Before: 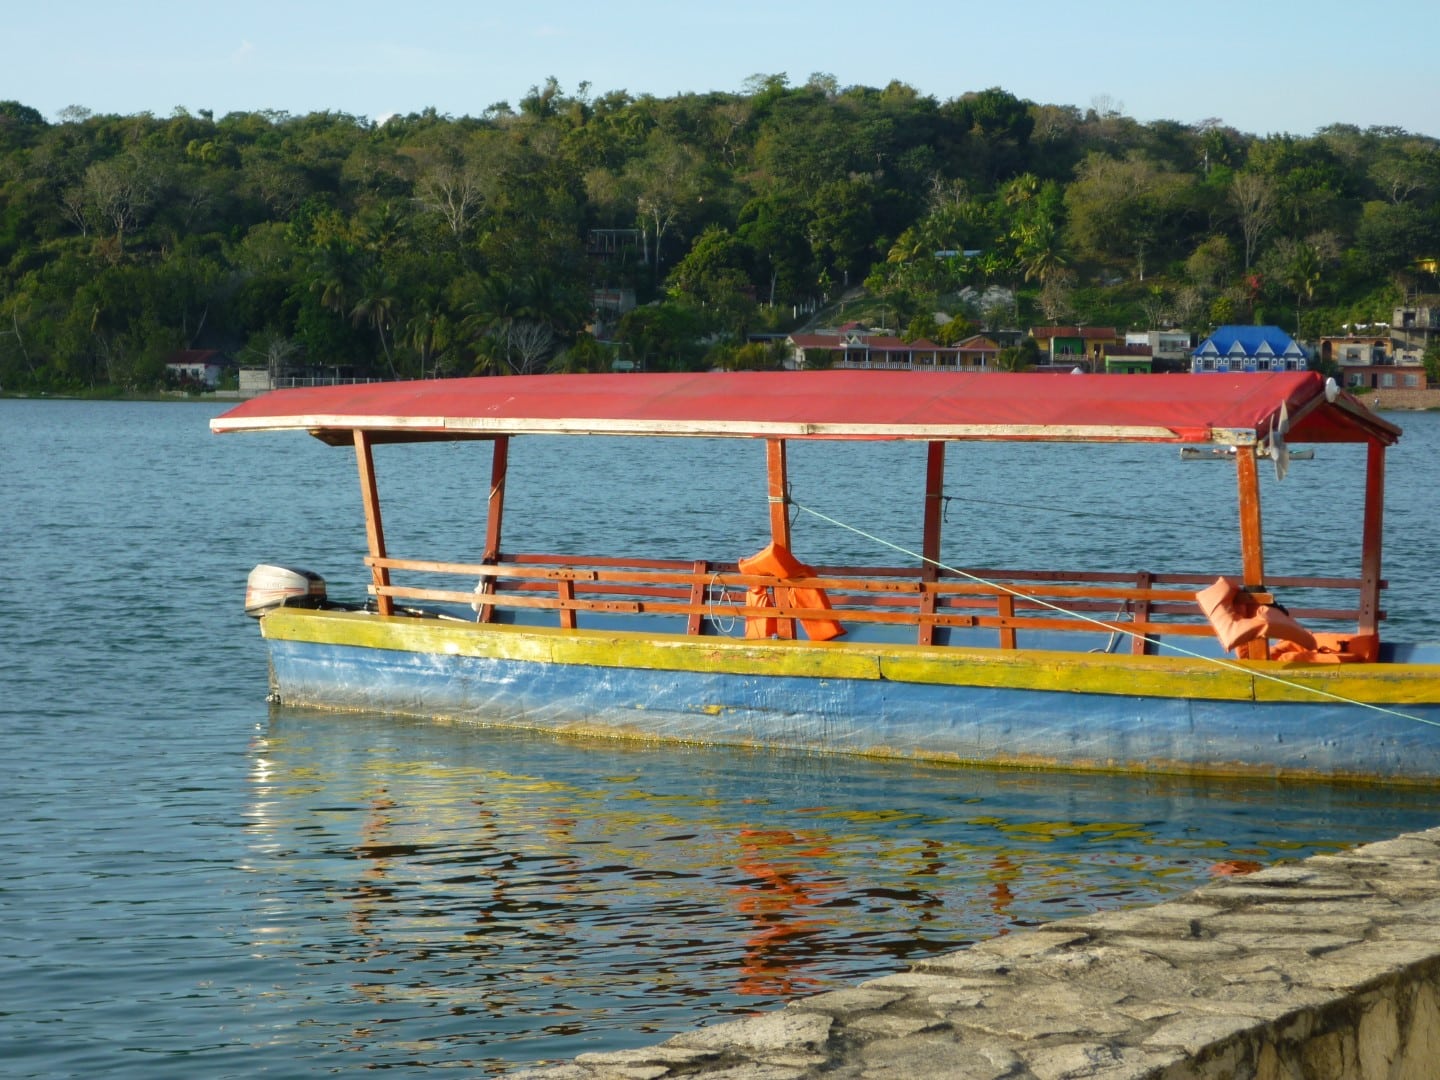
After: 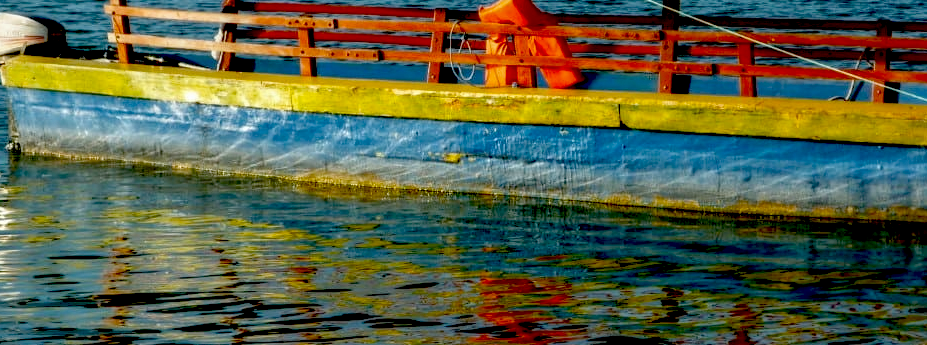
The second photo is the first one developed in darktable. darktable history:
exposure: black level correction 0.1, exposure -0.092 EV, compensate highlight preservation false
local contrast: on, module defaults
crop: left 18.091%, top 51.13%, right 17.525%, bottom 16.85%
